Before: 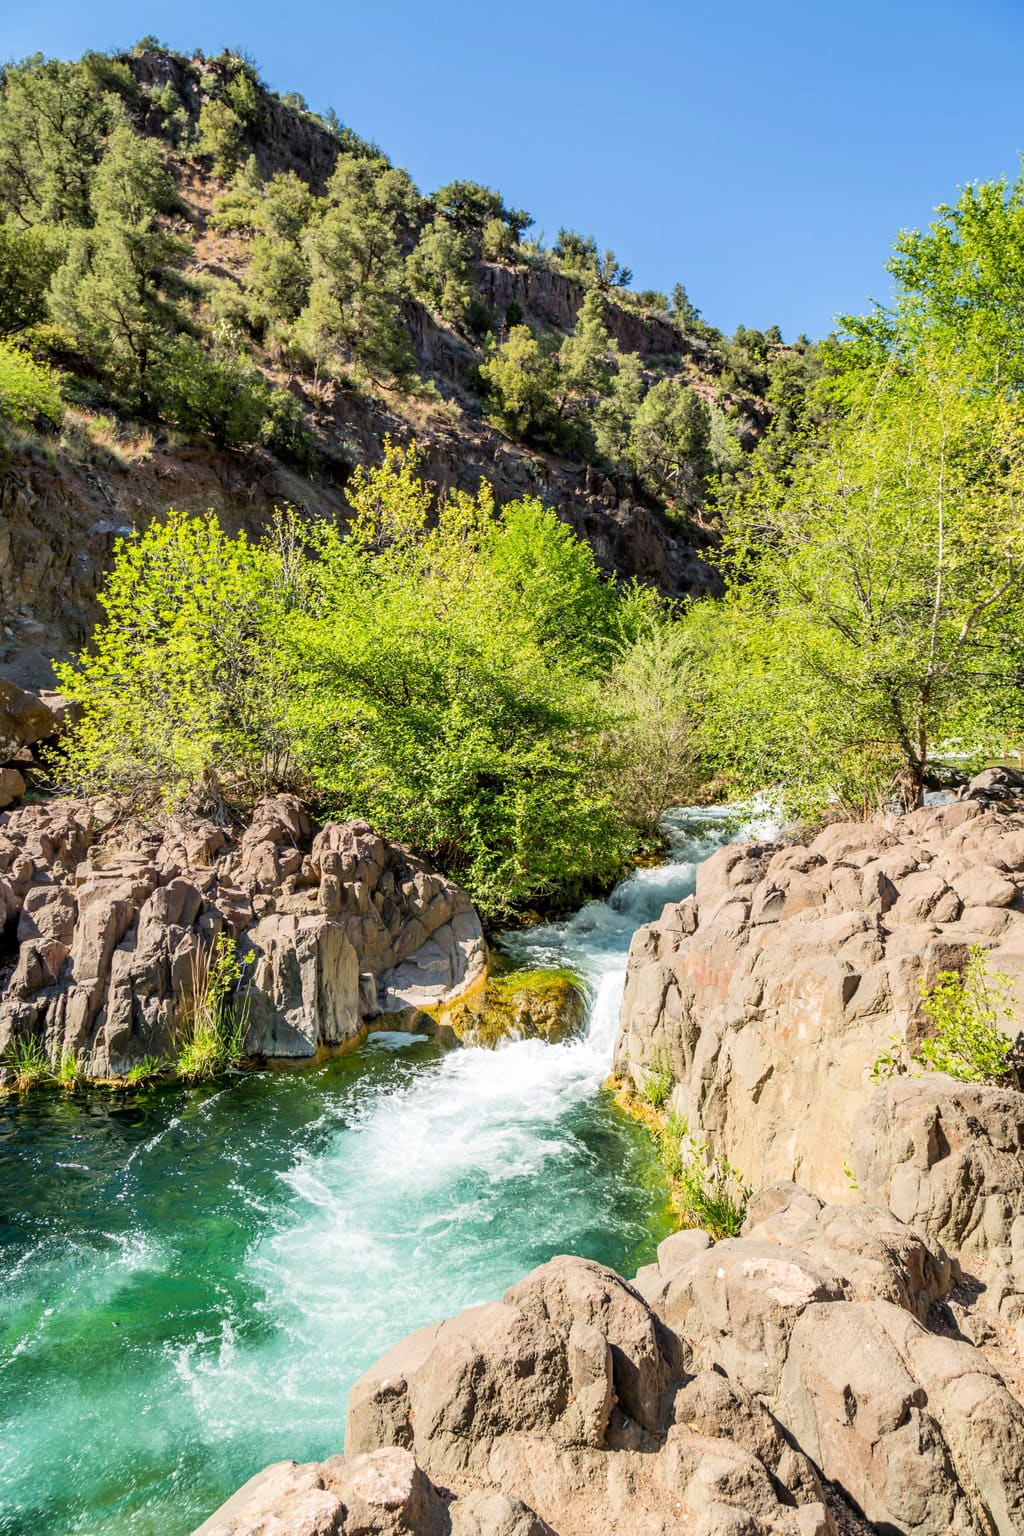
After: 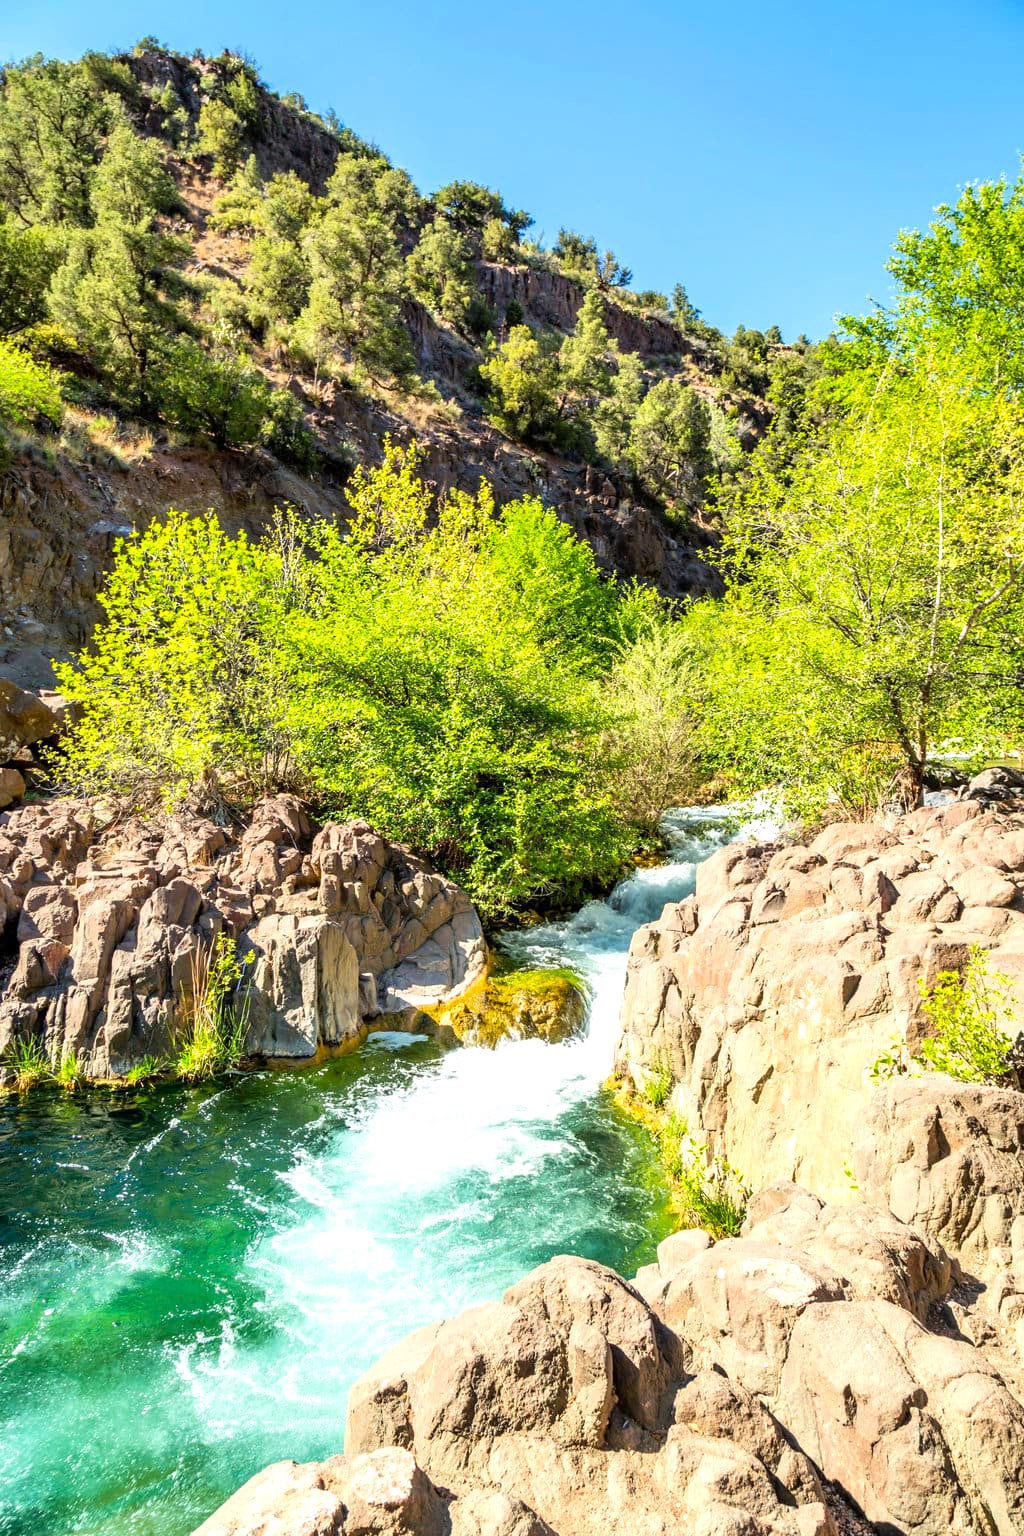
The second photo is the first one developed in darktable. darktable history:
exposure: exposure 0.489 EV, compensate highlight preservation false
contrast brightness saturation: saturation 0.184
